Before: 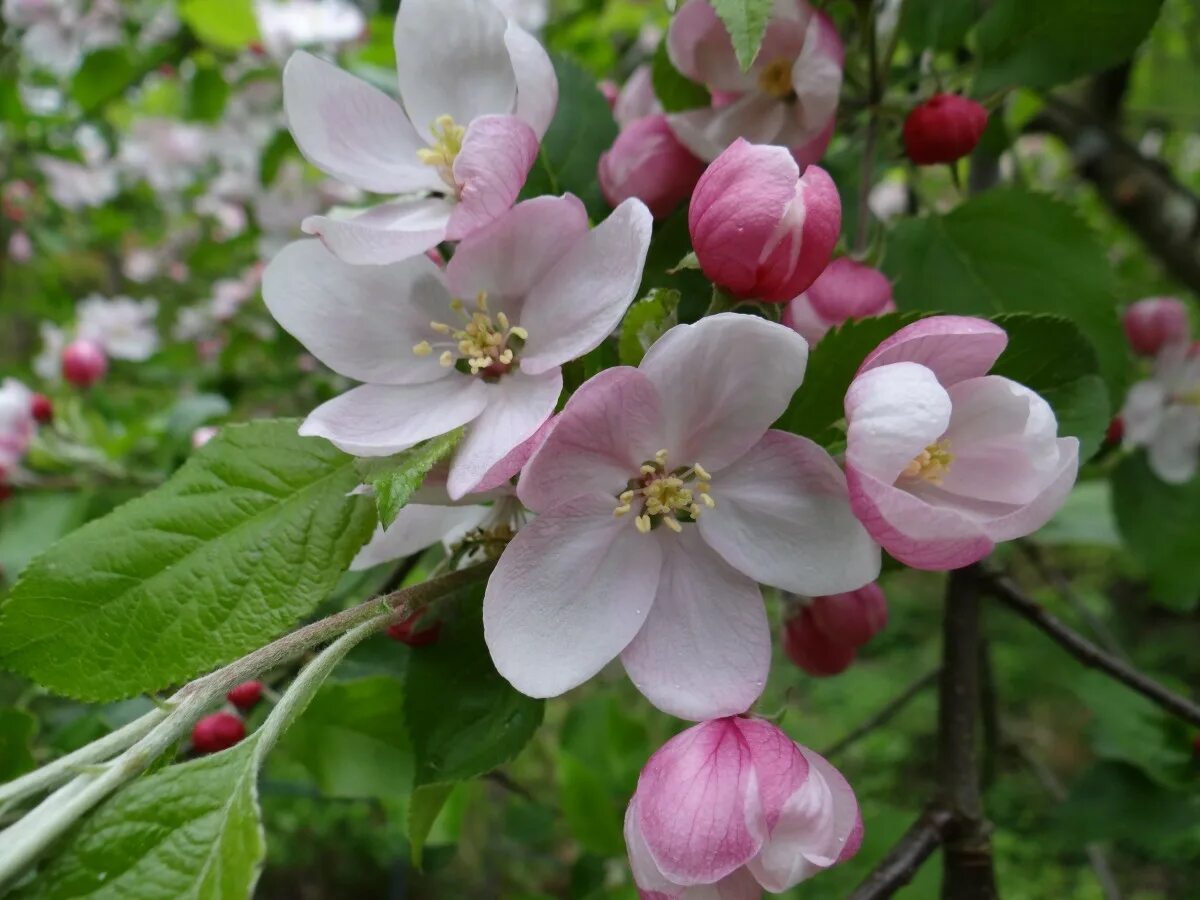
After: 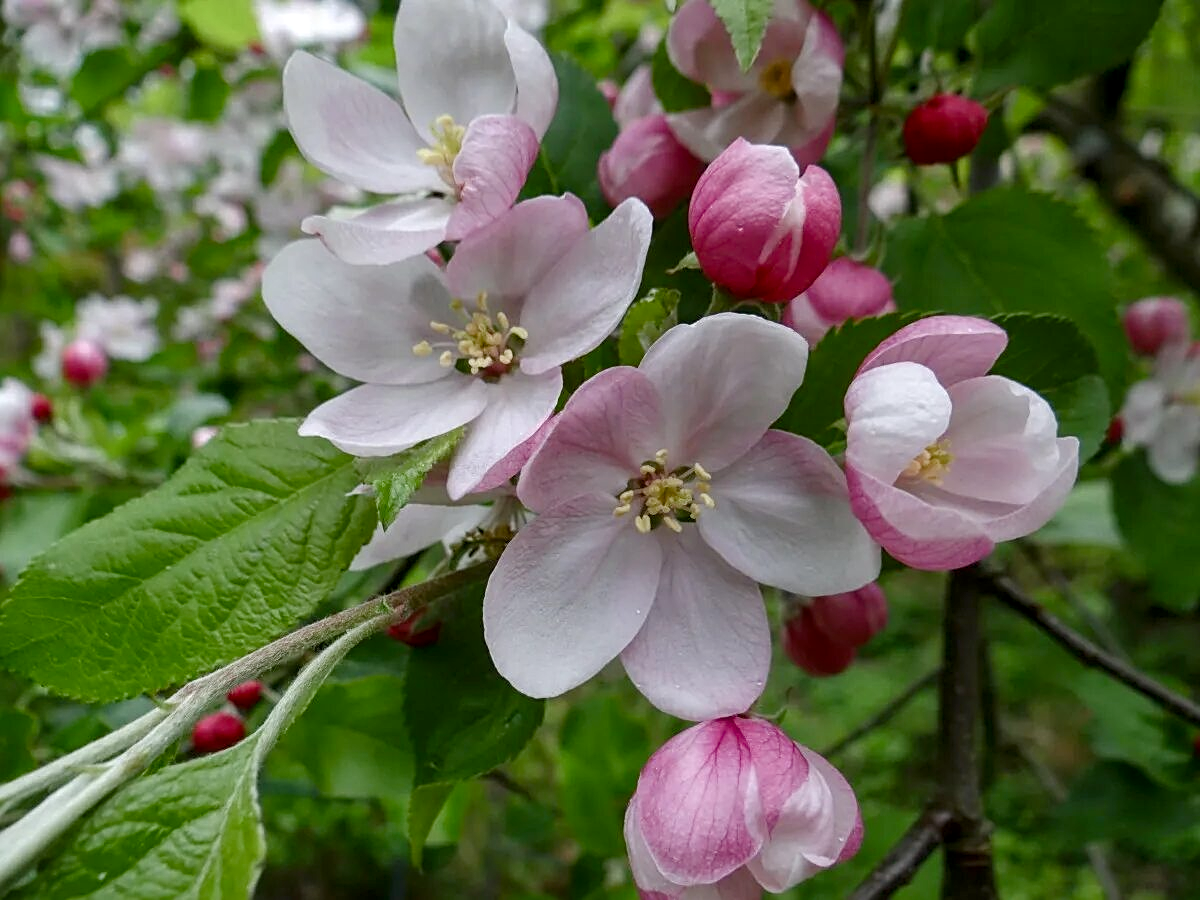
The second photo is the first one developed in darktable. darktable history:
sharpen: on, module defaults
local contrast: on, module defaults
color balance rgb: linear chroma grading › global chroma 8.988%, perceptual saturation grading › global saturation 0.446%, perceptual saturation grading › highlights -32.009%, perceptual saturation grading › mid-tones 5.165%, perceptual saturation grading › shadows 17.86%, global vibrance 9.393%
tone equalizer: edges refinement/feathering 500, mask exposure compensation -1.57 EV, preserve details no
